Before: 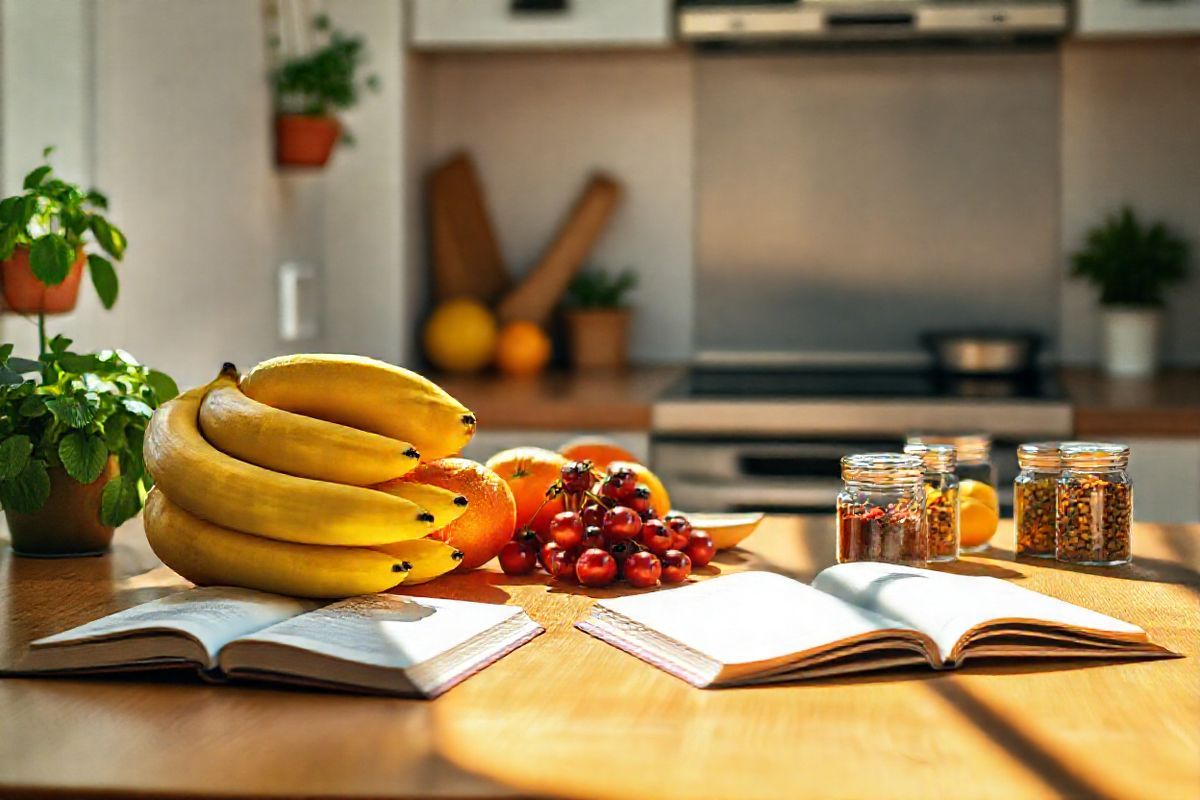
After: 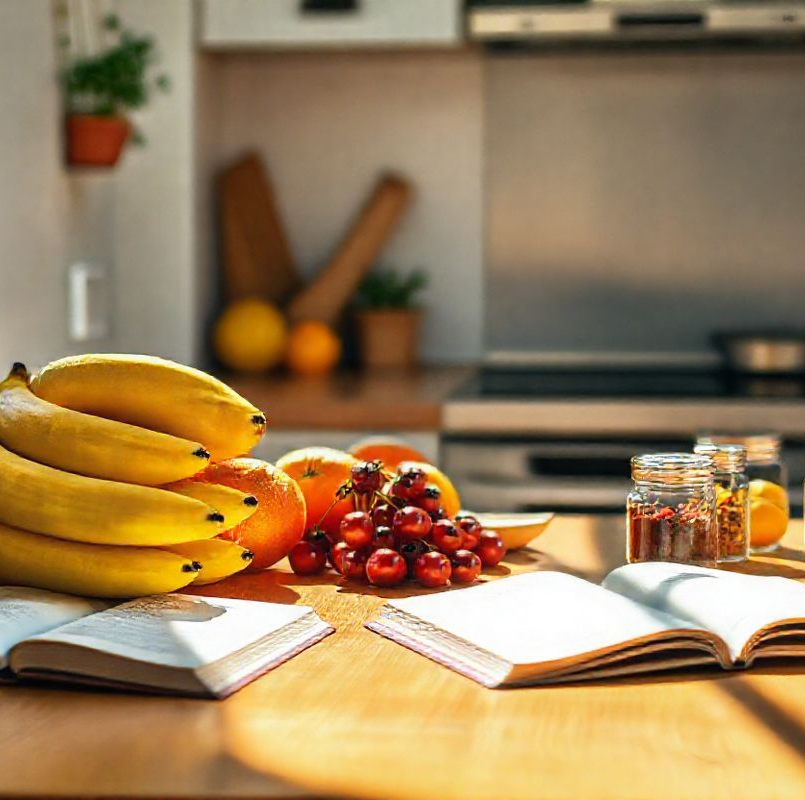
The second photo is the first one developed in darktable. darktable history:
crop and rotate: left 17.578%, right 15.315%
contrast equalizer: octaves 7, y [[0.5, 0.5, 0.472, 0.5, 0.5, 0.5], [0.5 ×6], [0.5 ×6], [0 ×6], [0 ×6]]
